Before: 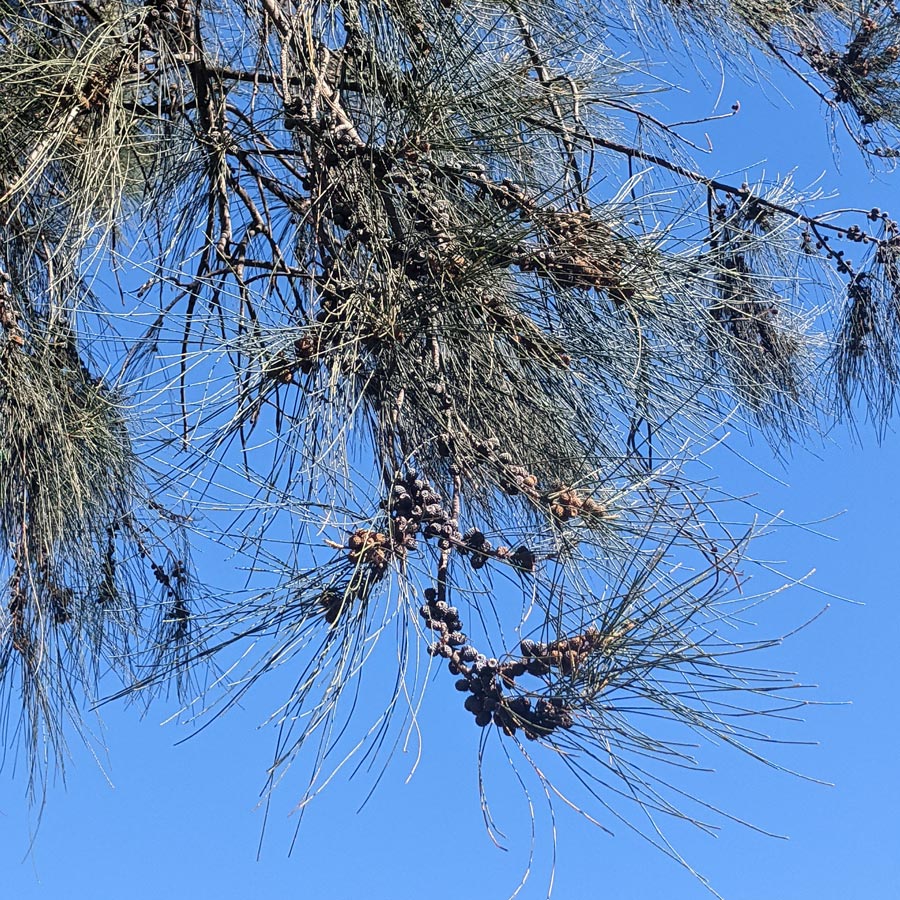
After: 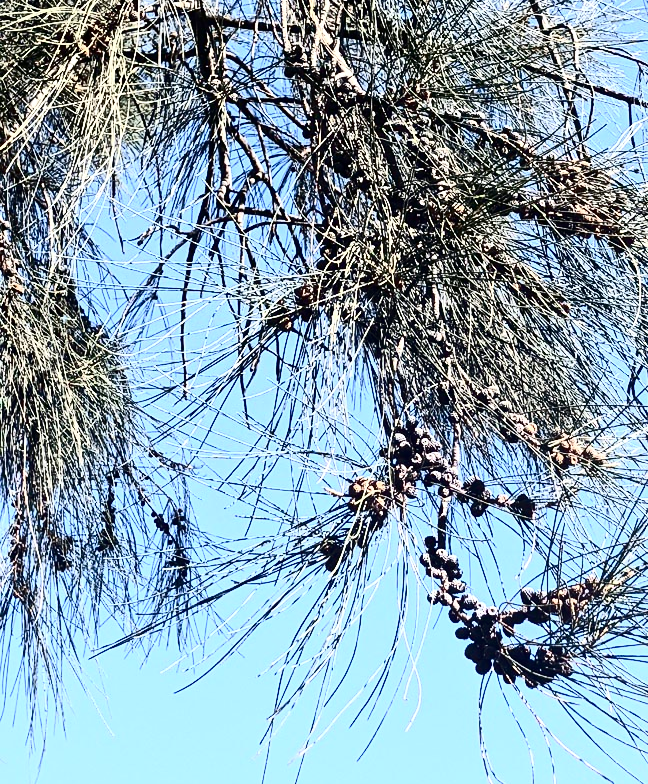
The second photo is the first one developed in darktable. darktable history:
crop: top 5.803%, right 27.864%, bottom 5.804%
exposure: exposure 0.64 EV, compensate highlight preservation false
contrast brightness saturation: contrast 0.5, saturation -0.1
